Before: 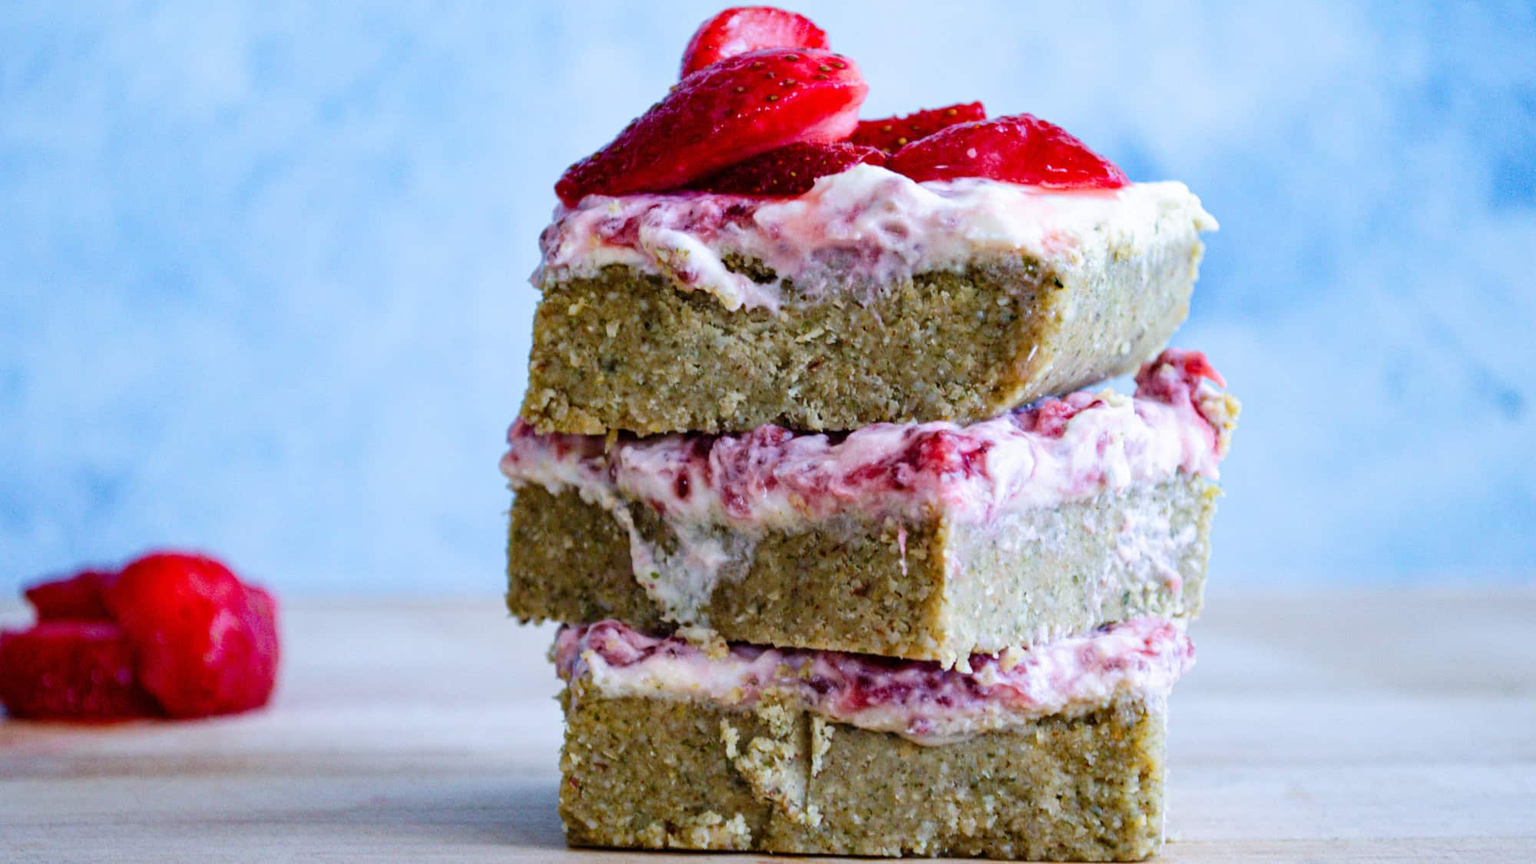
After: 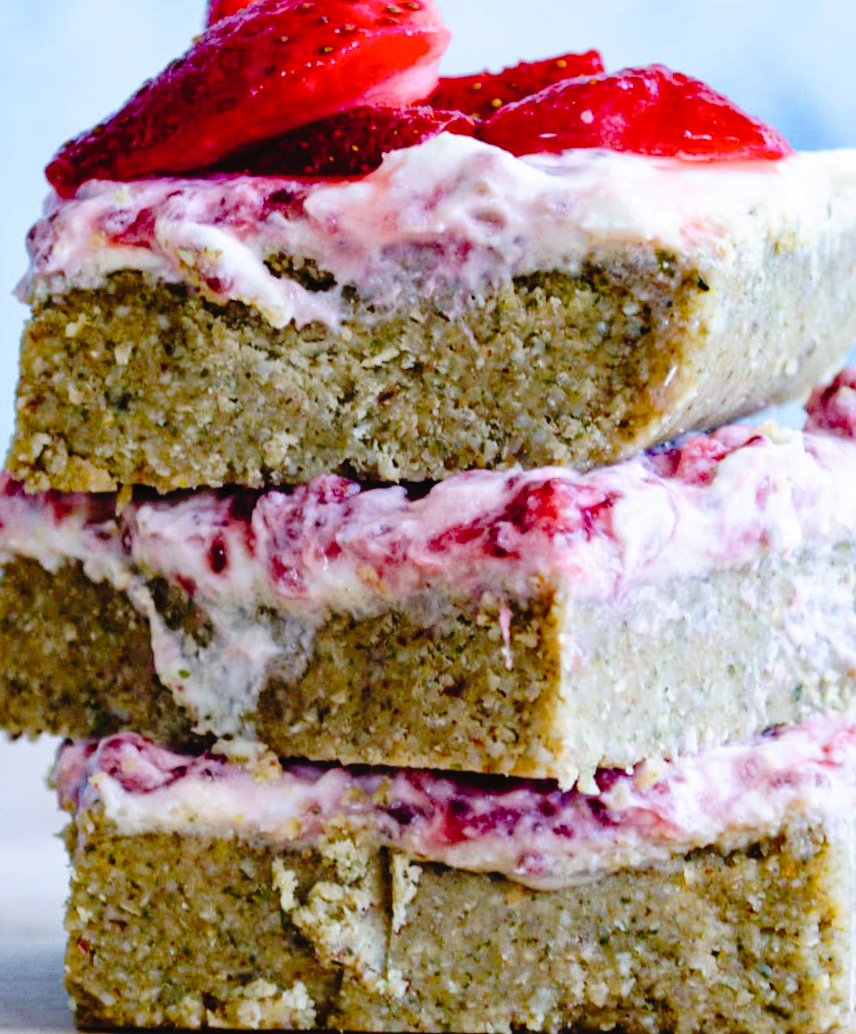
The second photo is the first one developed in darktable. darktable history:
rotate and perspective: rotation -1°, crop left 0.011, crop right 0.989, crop top 0.025, crop bottom 0.975
exposure: compensate highlight preservation false
tone curve: curves: ch0 [(0, 0) (0.003, 0.025) (0.011, 0.027) (0.025, 0.032) (0.044, 0.037) (0.069, 0.044) (0.1, 0.054) (0.136, 0.084) (0.177, 0.128) (0.224, 0.196) (0.277, 0.281) (0.335, 0.376) (0.399, 0.461) (0.468, 0.534) (0.543, 0.613) (0.623, 0.692) (0.709, 0.77) (0.801, 0.849) (0.898, 0.934) (1, 1)], preserve colors none
crop: left 33.452%, top 6.025%, right 23.155%
